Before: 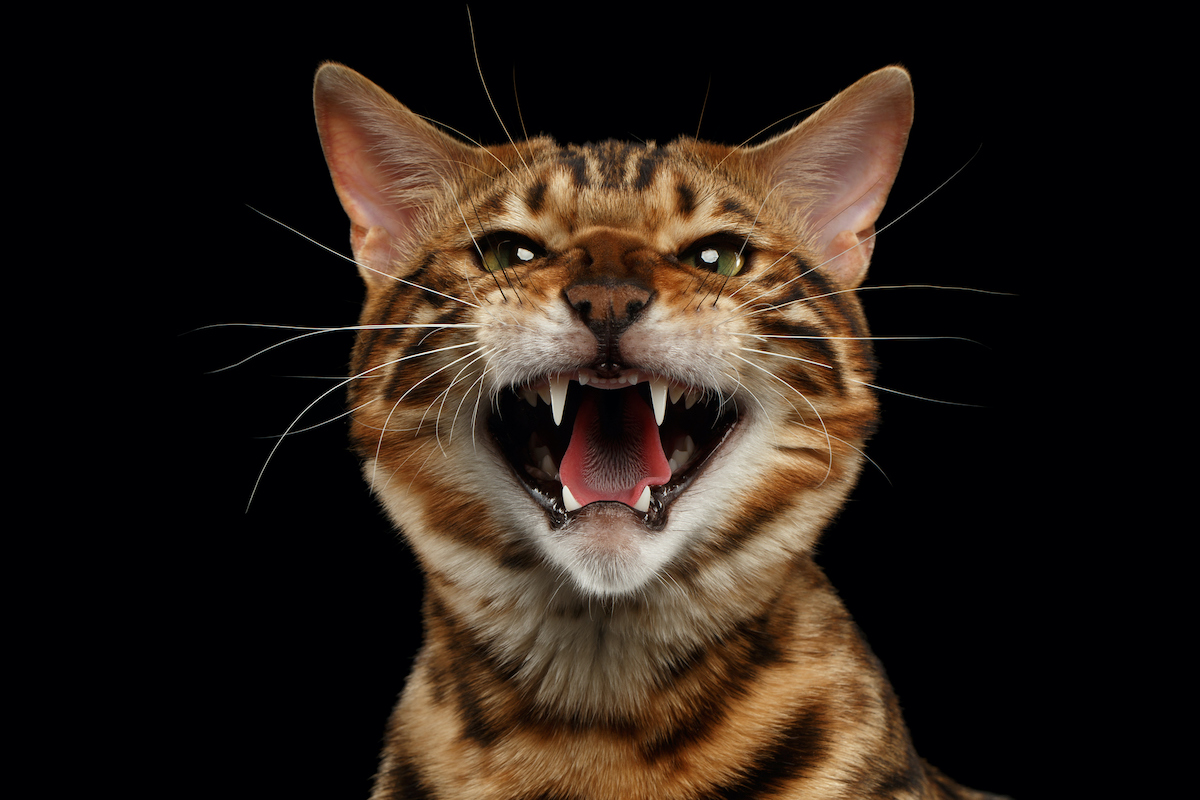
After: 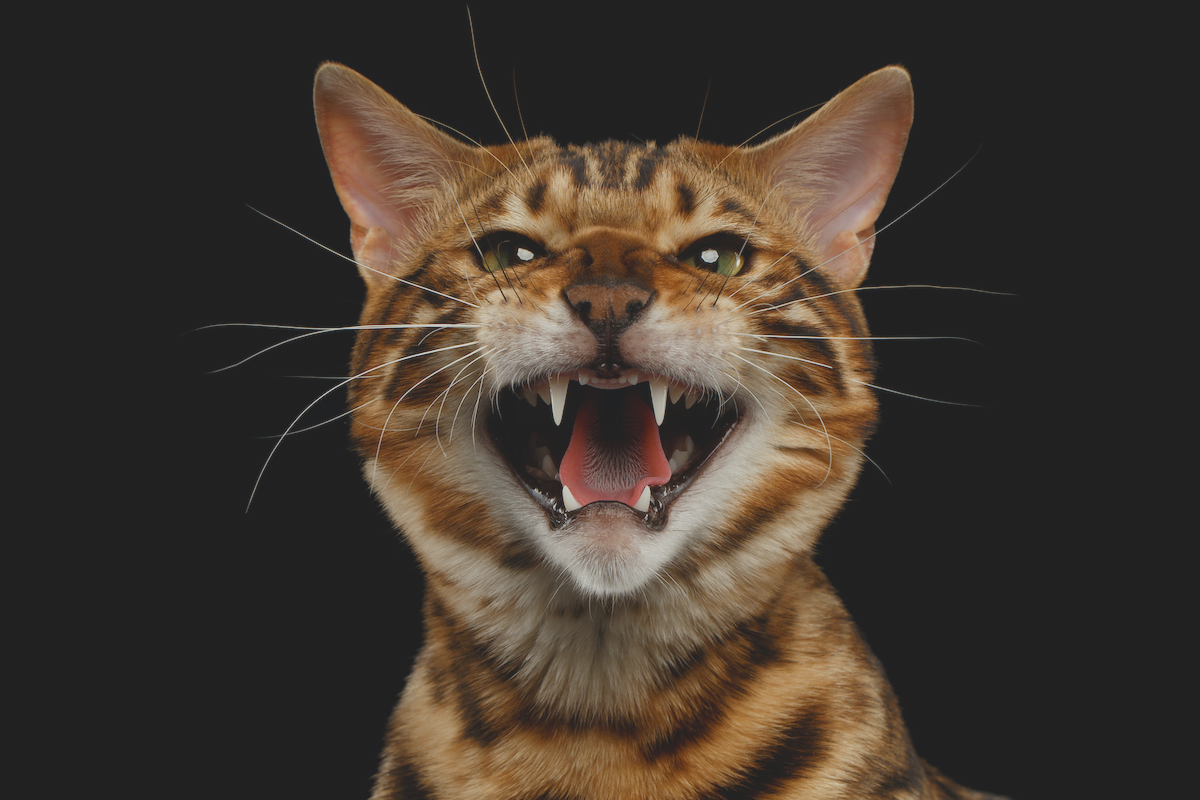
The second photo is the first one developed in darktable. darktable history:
velvia: strength 32%, mid-tones bias 0.2
contrast brightness saturation: contrast -0.26, saturation -0.43
